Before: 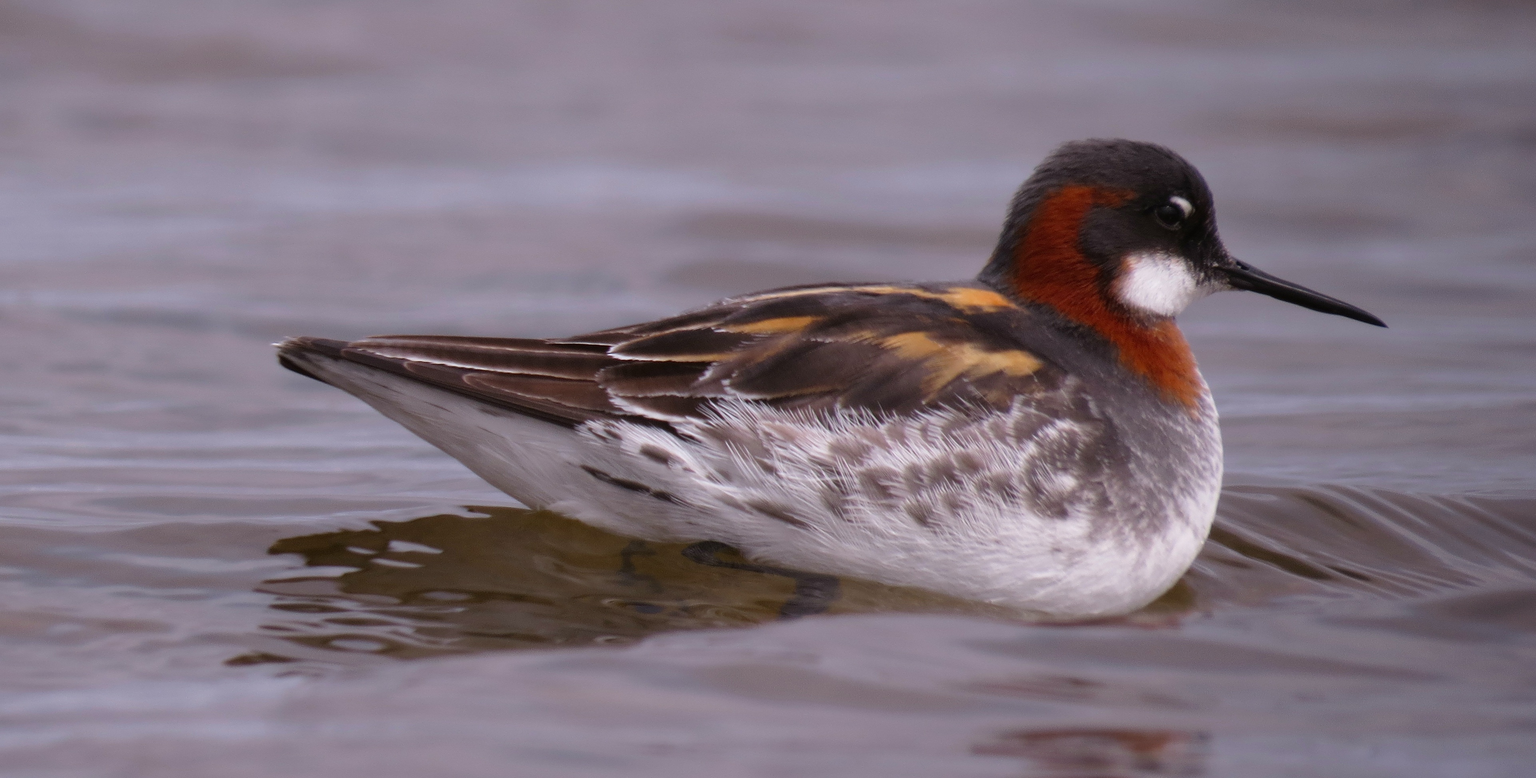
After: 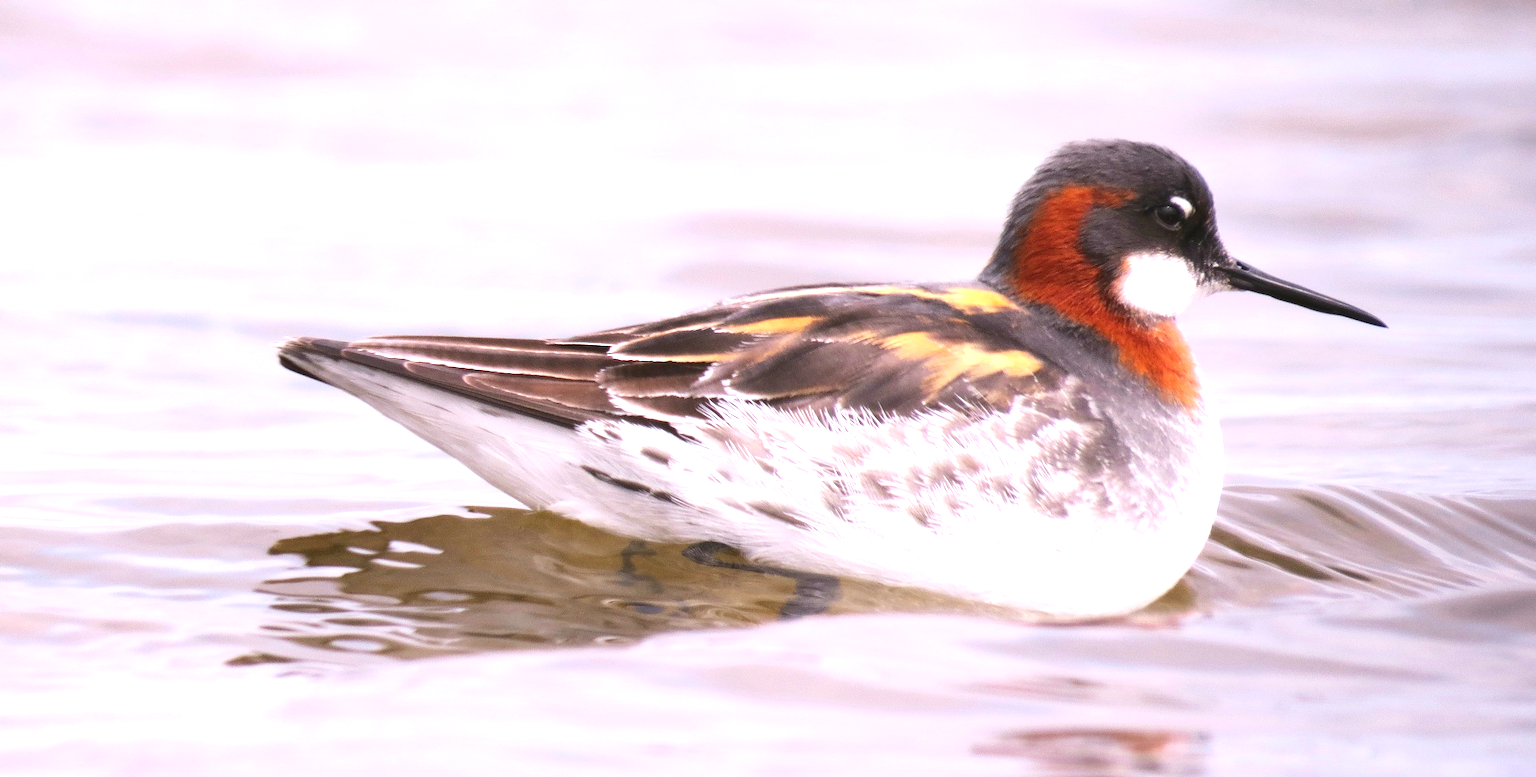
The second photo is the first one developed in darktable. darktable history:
exposure: exposure 2.003 EV, compensate highlight preservation false
contrast brightness saturation: contrast 0.15, brightness 0.05
